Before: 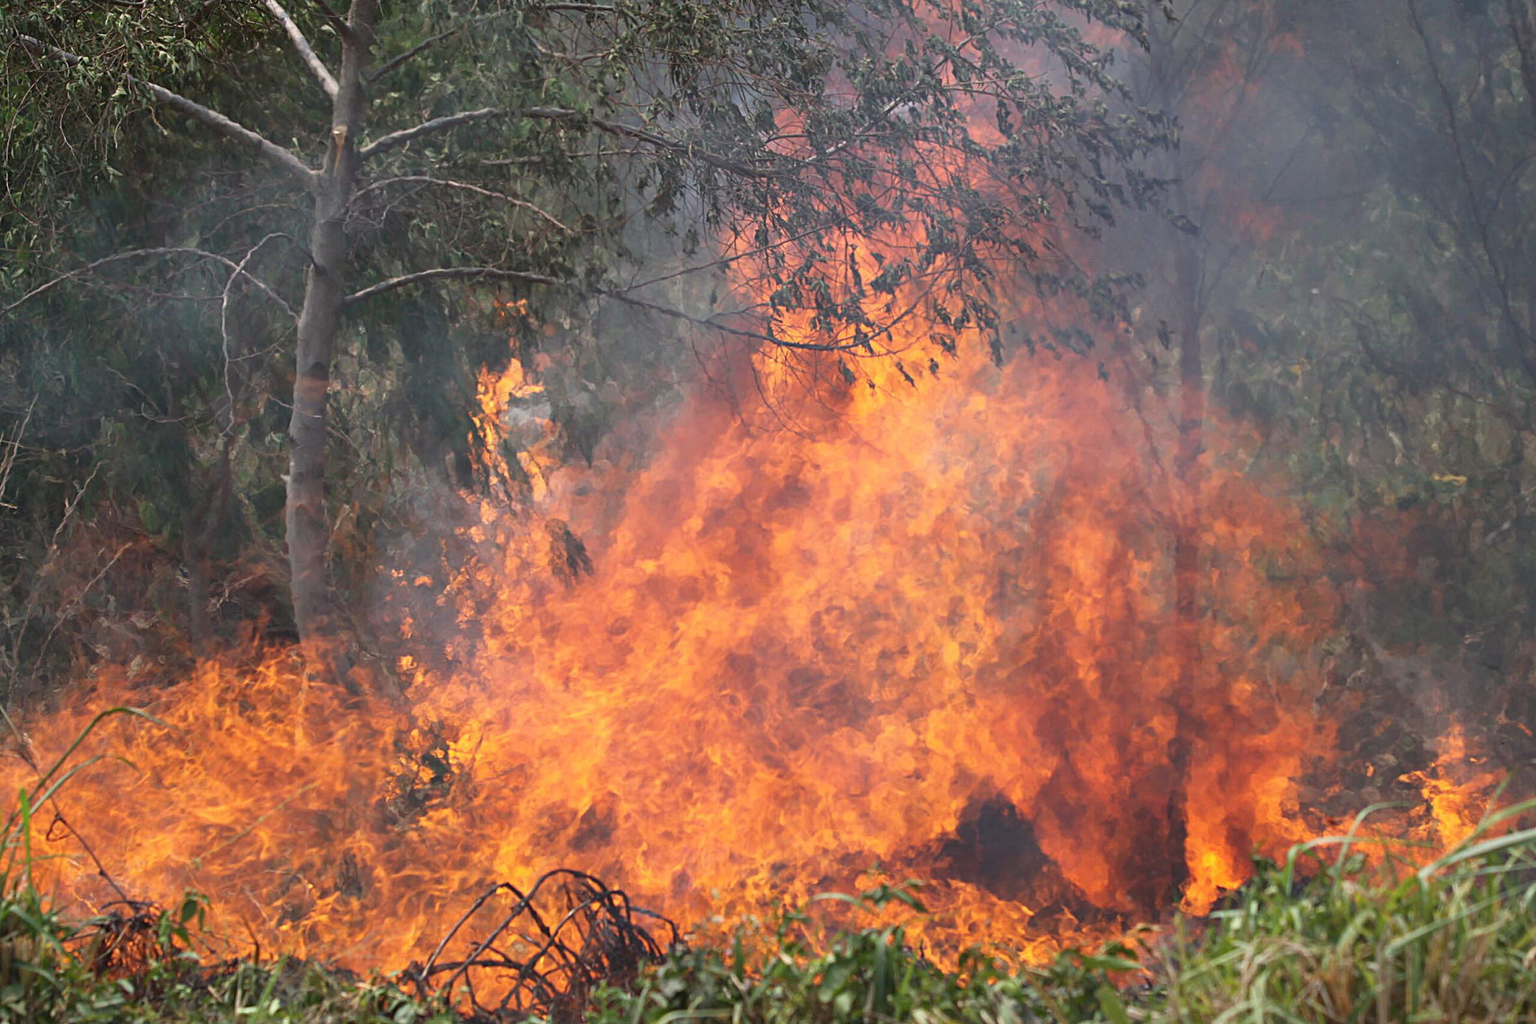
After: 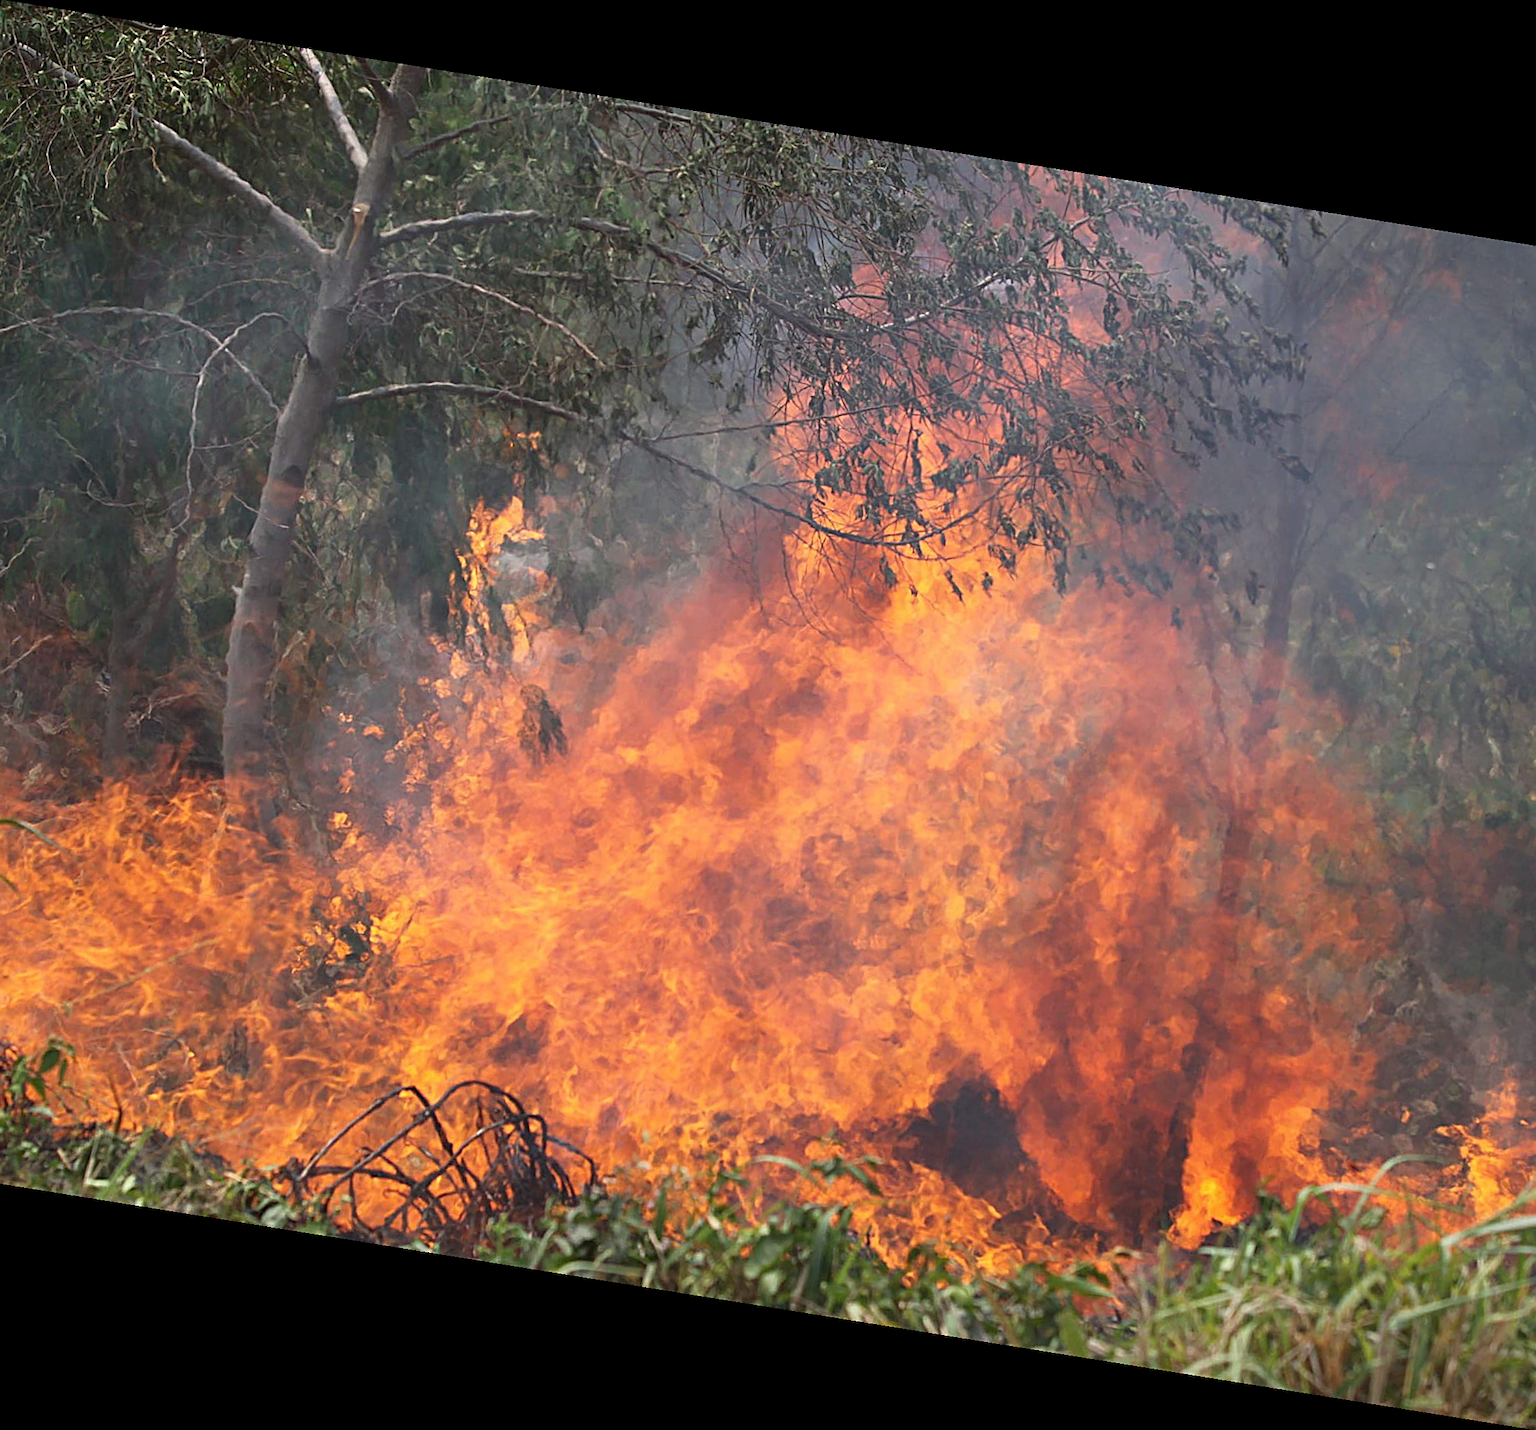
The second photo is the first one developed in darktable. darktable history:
sharpen: amount 0.478
rotate and perspective: rotation 9.12°, automatic cropping off
crop and rotate: left 9.597%, right 10.195%
